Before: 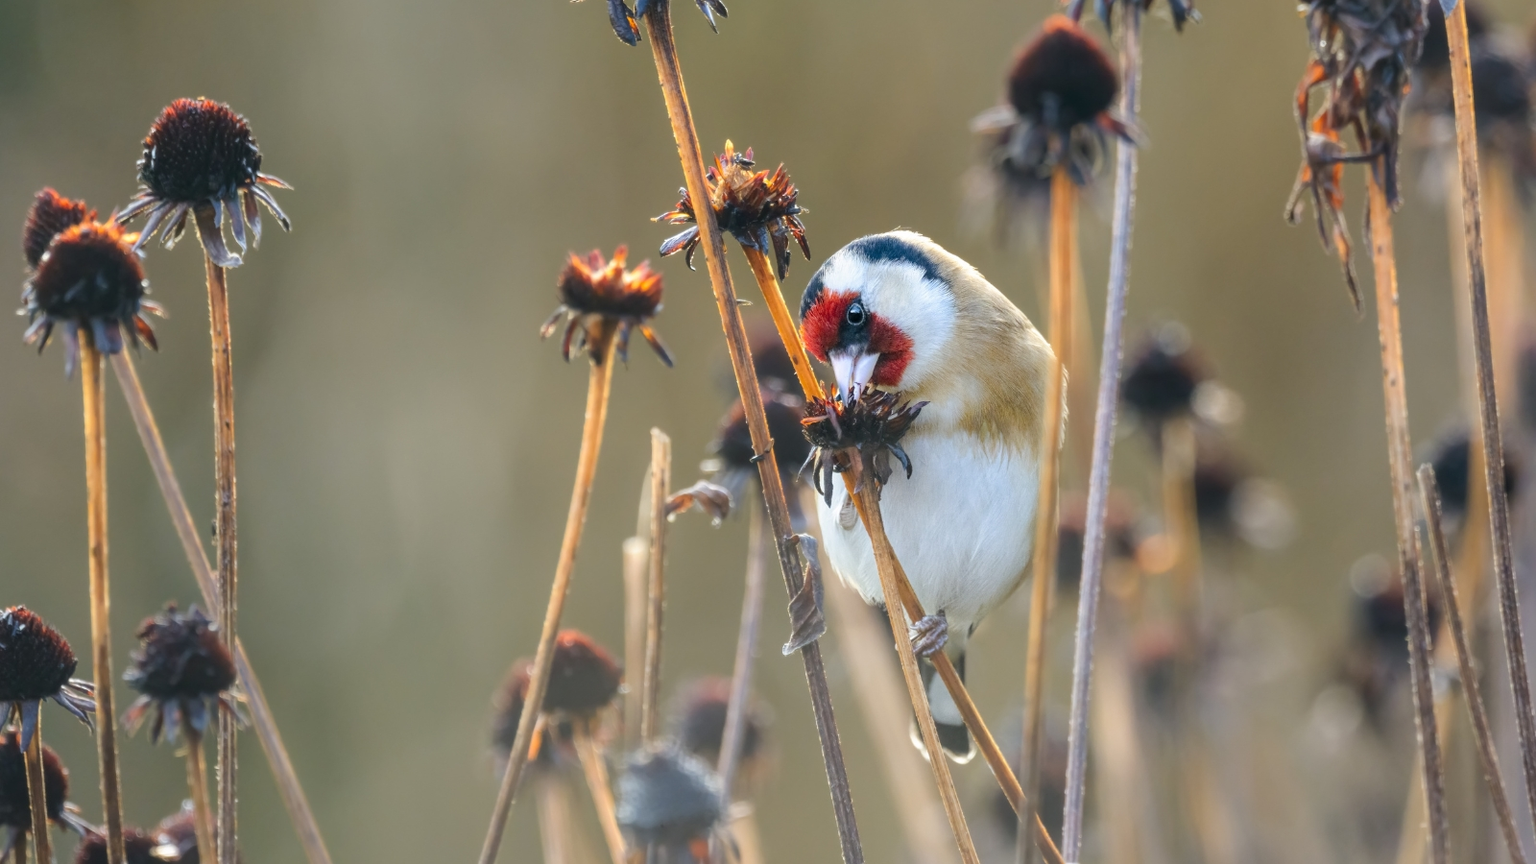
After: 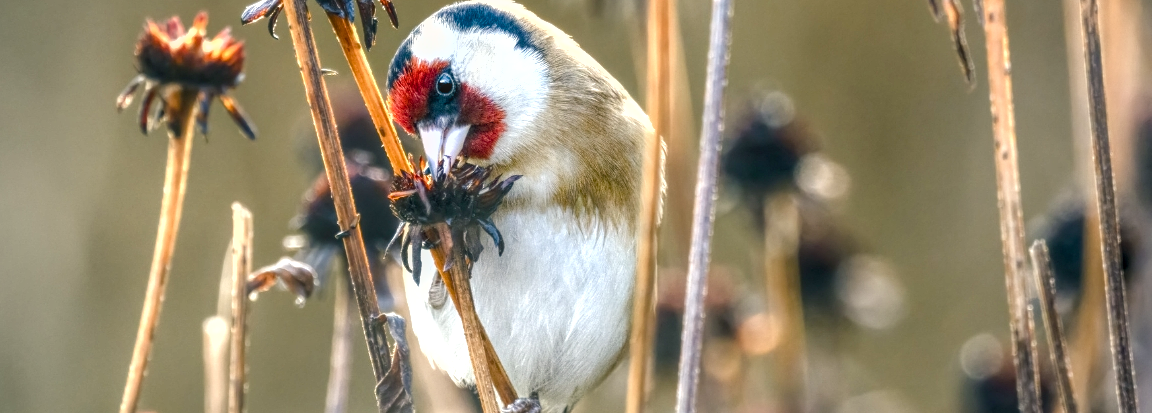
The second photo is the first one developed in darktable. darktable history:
crop and rotate: left 27.938%, top 27.046%, bottom 27.046%
color balance rgb: shadows lift › chroma 2.79%, shadows lift › hue 190.66°, power › hue 171.85°, highlights gain › chroma 2.16%, highlights gain › hue 75.26°, global offset › luminance -0.51%, perceptual saturation grading › highlights -33.8%, perceptual saturation grading › mid-tones 14.98%, perceptual saturation grading › shadows 48.43%, perceptual brilliance grading › highlights 15.68%, perceptual brilliance grading › mid-tones 6.62%, perceptual brilliance grading › shadows -14.98%, global vibrance 11.32%, contrast 5.05%
local contrast: highlights 74%, shadows 55%, detail 176%, midtone range 0.207
vignetting: fall-off radius 93.87%
shadows and highlights: low approximation 0.01, soften with gaussian
